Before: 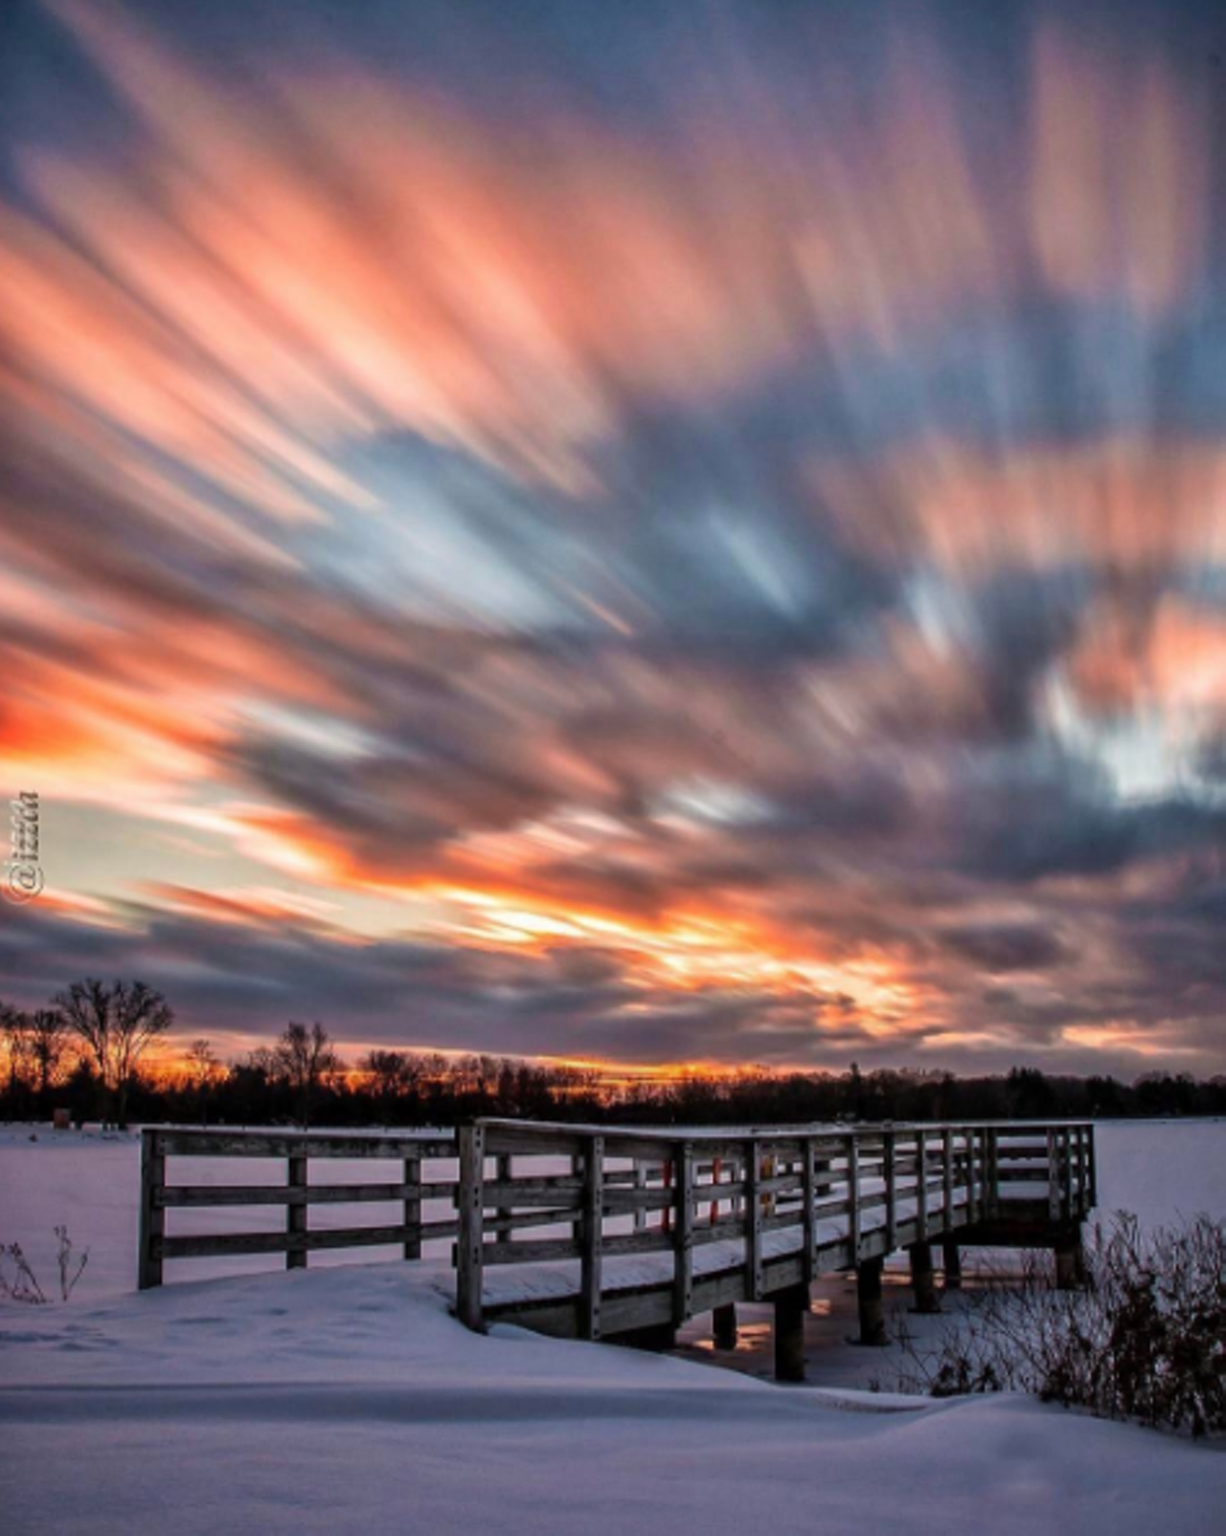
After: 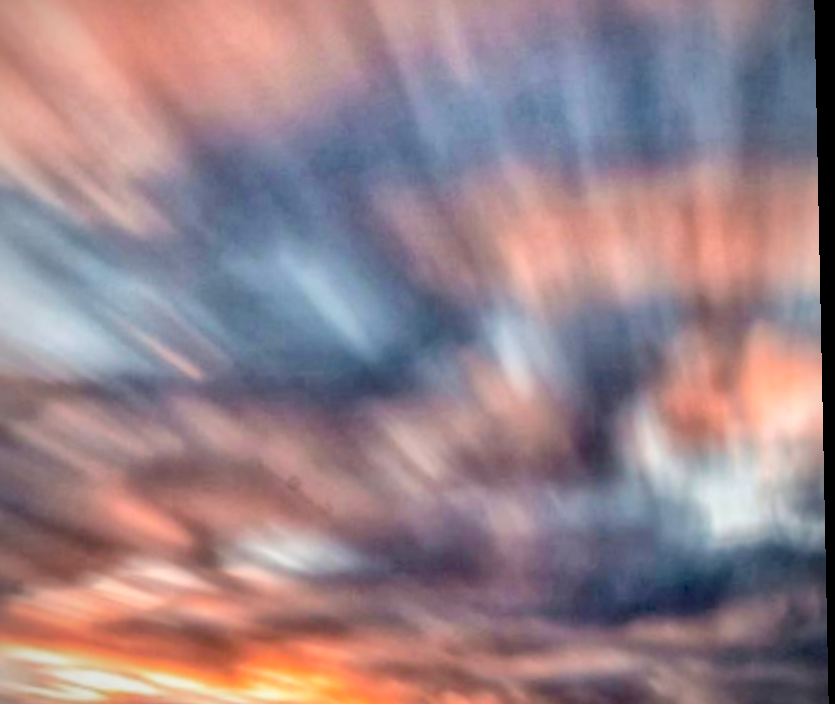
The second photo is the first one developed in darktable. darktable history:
rotate and perspective: rotation -1.17°, automatic cropping off
global tonemap: drago (1, 100), detail 1
exposure: black level correction 0.031, exposure 0.304 EV, compensate highlight preservation false
crop: left 36.005%, top 18.293%, right 0.31%, bottom 38.444%
vignetting: fall-off radius 60.65%
